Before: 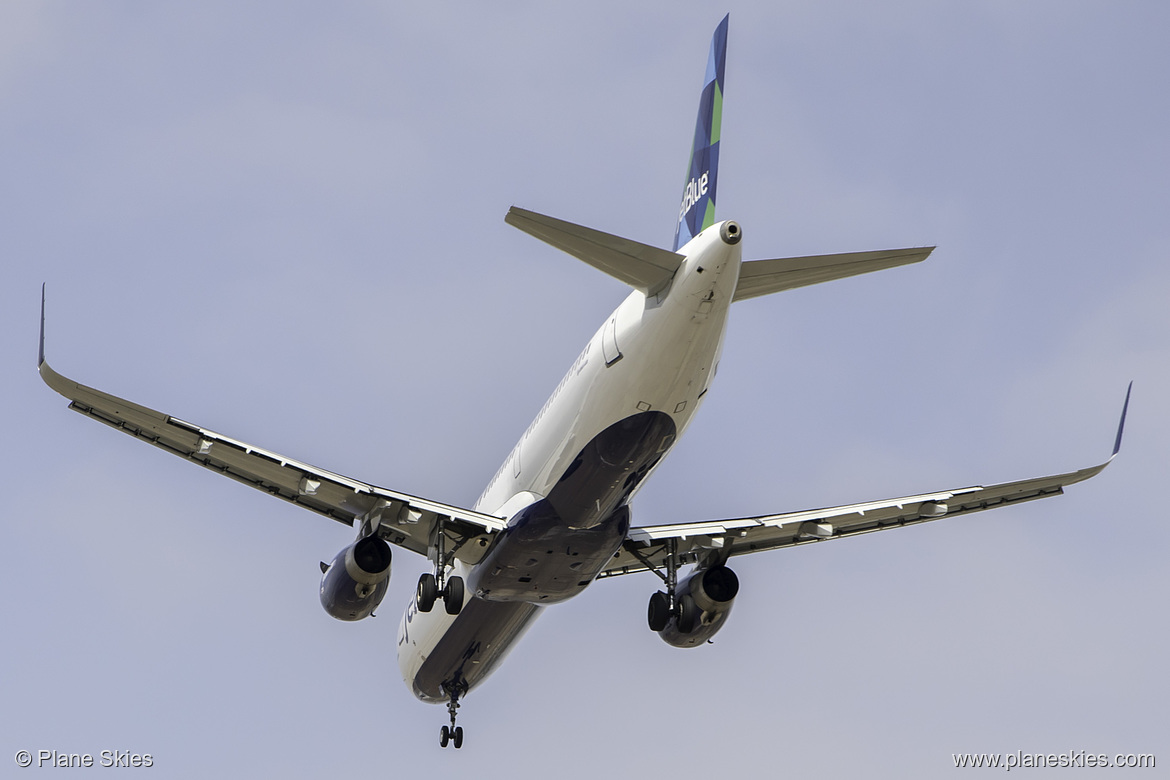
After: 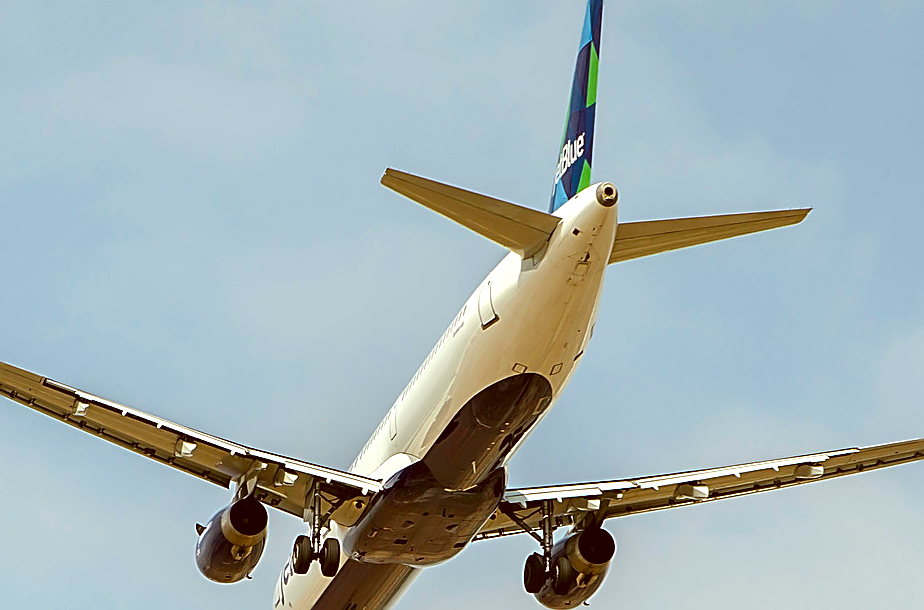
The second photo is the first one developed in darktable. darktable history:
crop and rotate: left 10.642%, top 4.979%, right 10.327%, bottom 16.732%
sharpen: amount 0.892
color balance rgb: linear chroma grading › global chroma 15.275%, perceptual saturation grading › global saturation 31.269%, global vibrance 9.458%, contrast 15.339%, saturation formula JzAzBz (2021)
color correction: highlights a* -5.29, highlights b* 9.8, shadows a* 9.78, shadows b* 24.3
